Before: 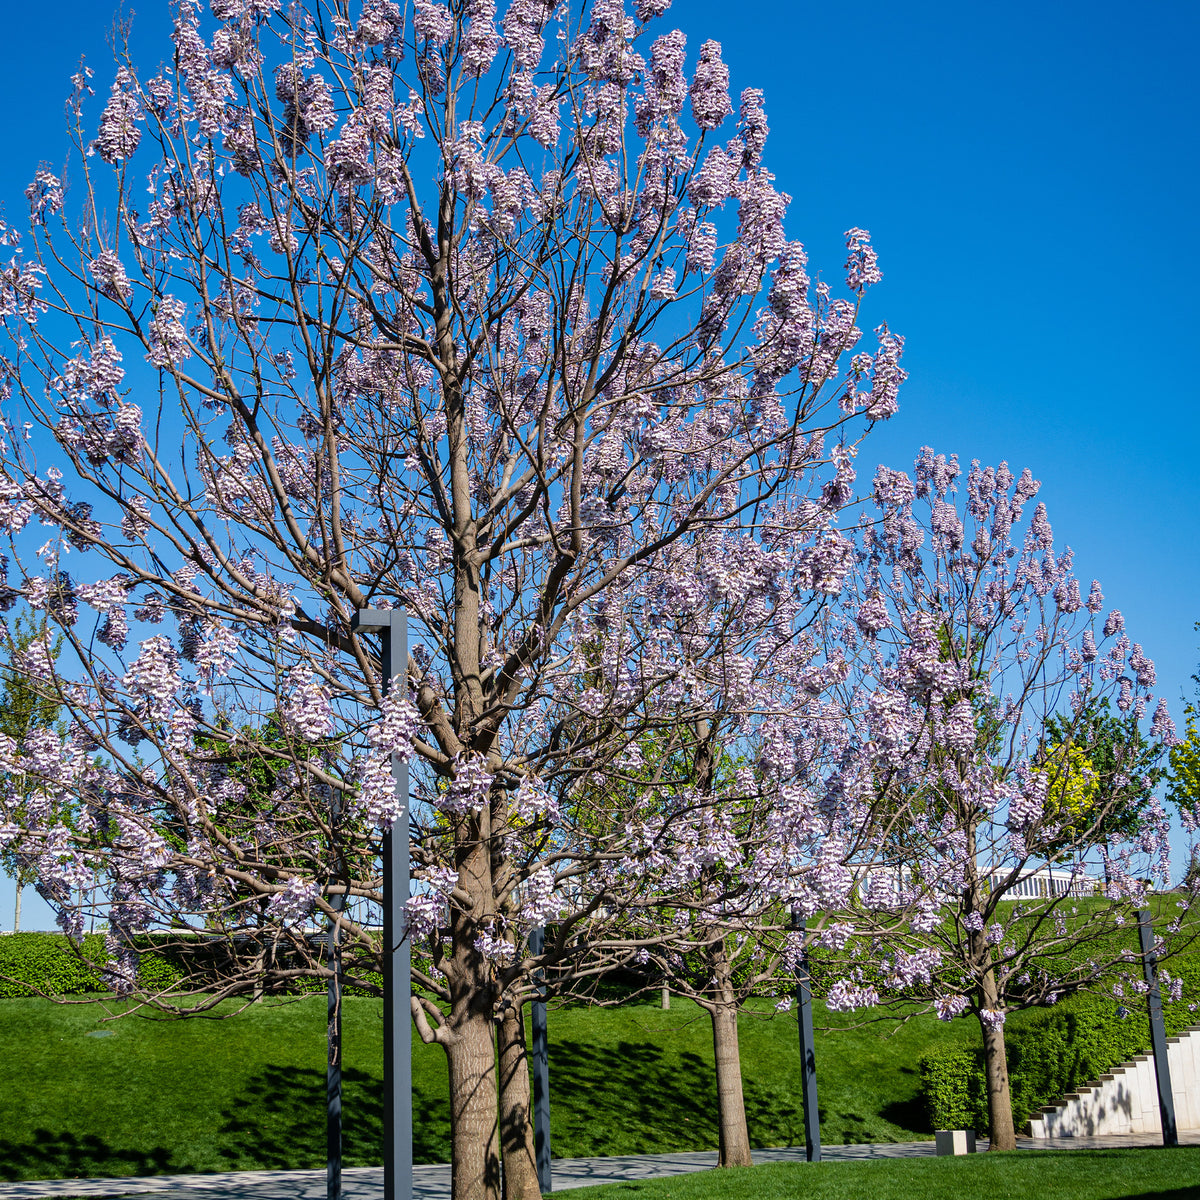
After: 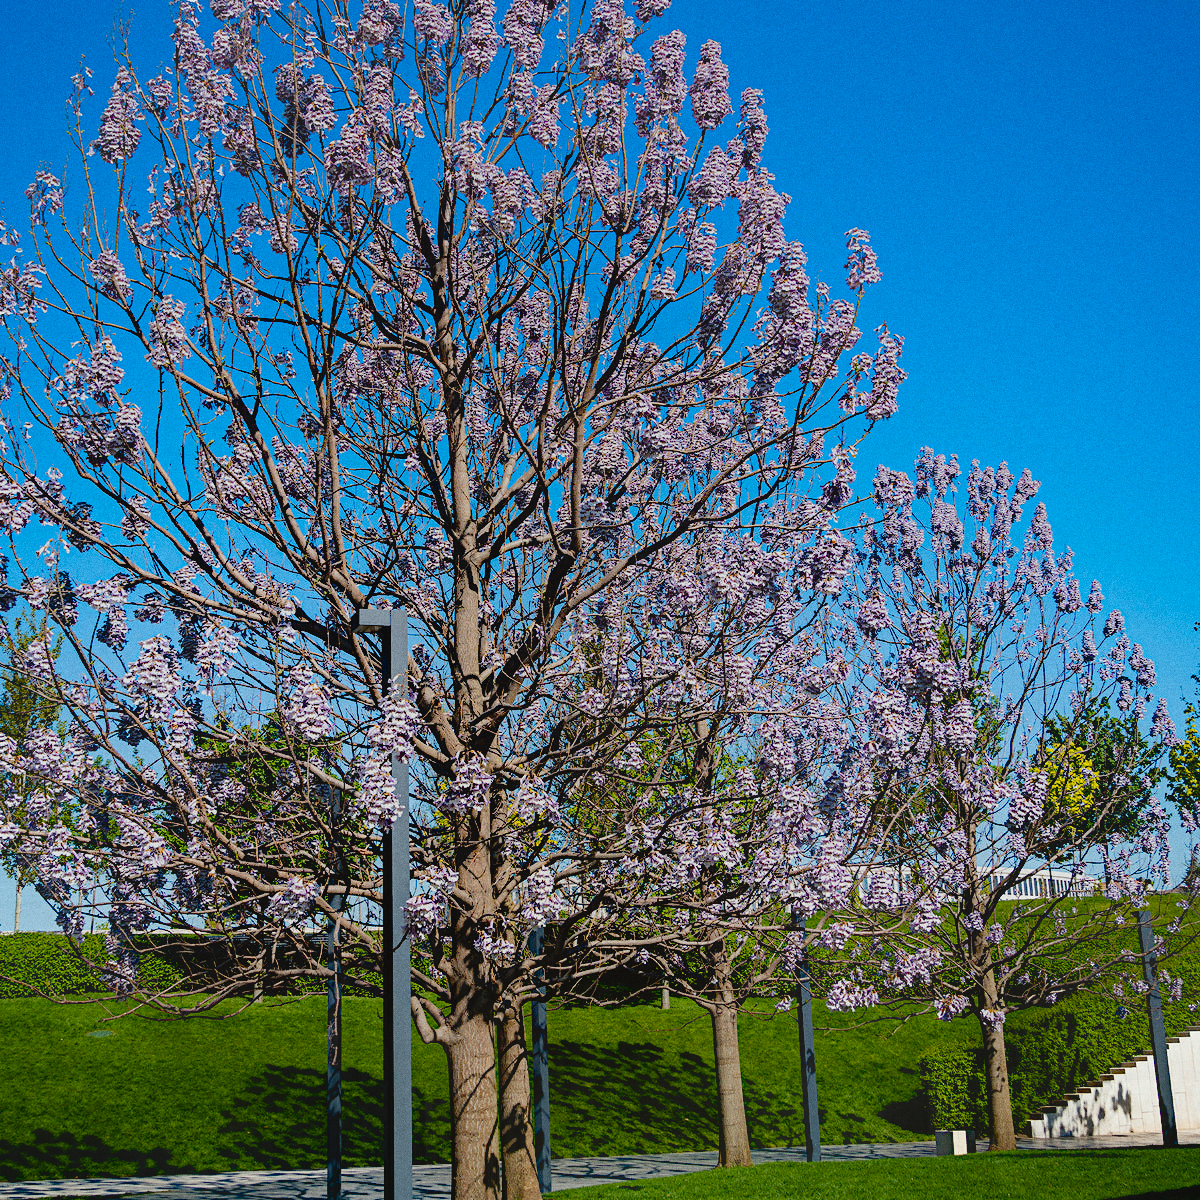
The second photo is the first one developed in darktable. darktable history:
contrast equalizer "soft": octaves 7, y [[0.6 ×6], [0.55 ×6], [0 ×6], [0 ×6], [0 ×6]], mix -1
color balance rgb "basic colorfulness: standard": perceptual saturation grading › global saturation 20%, perceptual saturation grading › highlights -25%, perceptual saturation grading › shadows 25%
color balance rgb "filmic contrast": global offset › luminance 0.5%, perceptual brilliance grading › highlights 10%, perceptual brilliance grading › mid-tones 5%, perceptual brilliance grading › shadows -10%
color balance rgb "blue and orange": shadows lift › chroma 7%, shadows lift › hue 249°, highlights gain › chroma 5%, highlights gain › hue 34.5°
diffuse or sharpen "sharpen demosaicing: AA filter": edge sensitivity 1, 1st order anisotropy 100%, 2nd order anisotropy 100%, 3rd order anisotropy 100%, 4th order anisotropy 100%, 1st order speed -25%, 2nd order speed -25%, 3rd order speed -25%, 4th order speed -25%
diffuse or sharpen "1": radius span 32, 1st order speed 50%, 2nd order speed 50%, 3rd order speed 50%, 4th order speed 50% | blend: blend mode normal, opacity 25%; mask: uniform (no mask)
grain: coarseness 0.47 ISO
rgb primaries "nice": tint hue 2.13°, tint purity 0.7%, red hue 0.028, red purity 1.09, green hue 0.023, green purity 1.08, blue hue -0.084, blue purity 1.17
